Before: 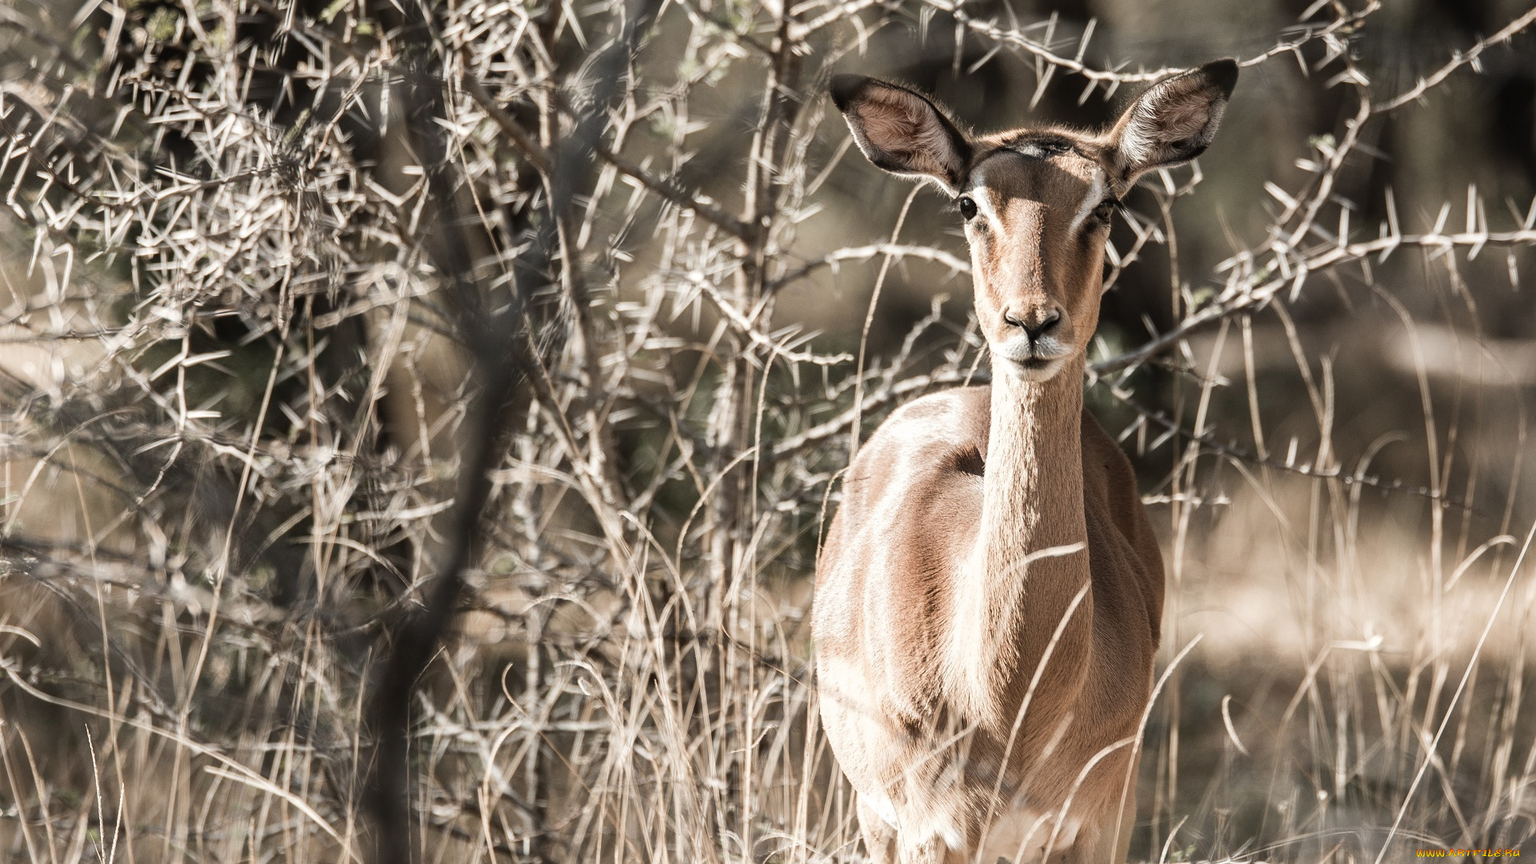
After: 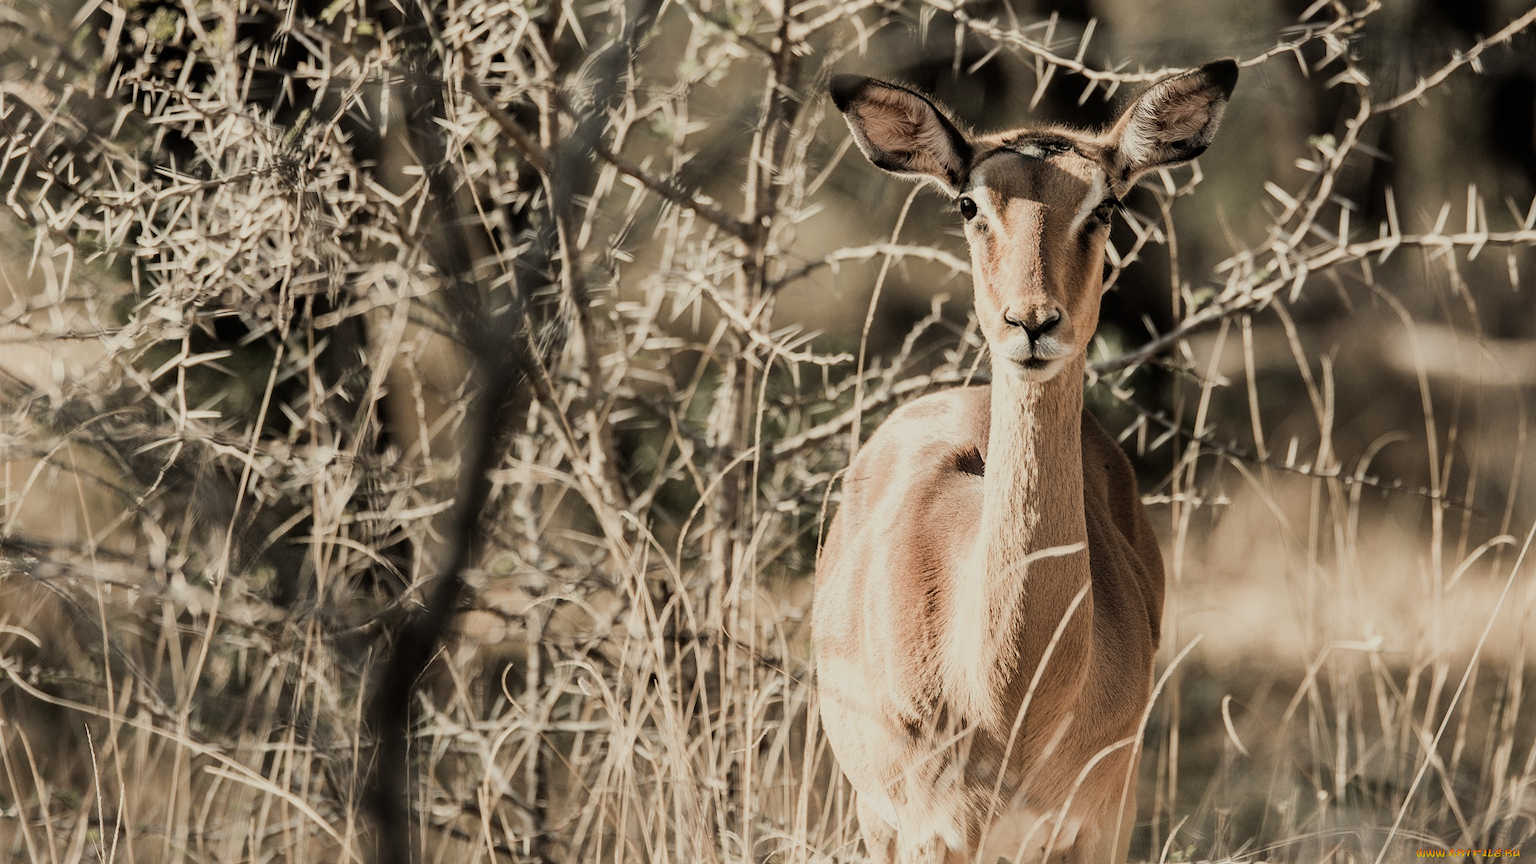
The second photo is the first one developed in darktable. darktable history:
filmic rgb: black relative exposure -7.65 EV, white relative exposure 4.56 EV, hardness 3.61
white balance: red 1.029, blue 0.92
